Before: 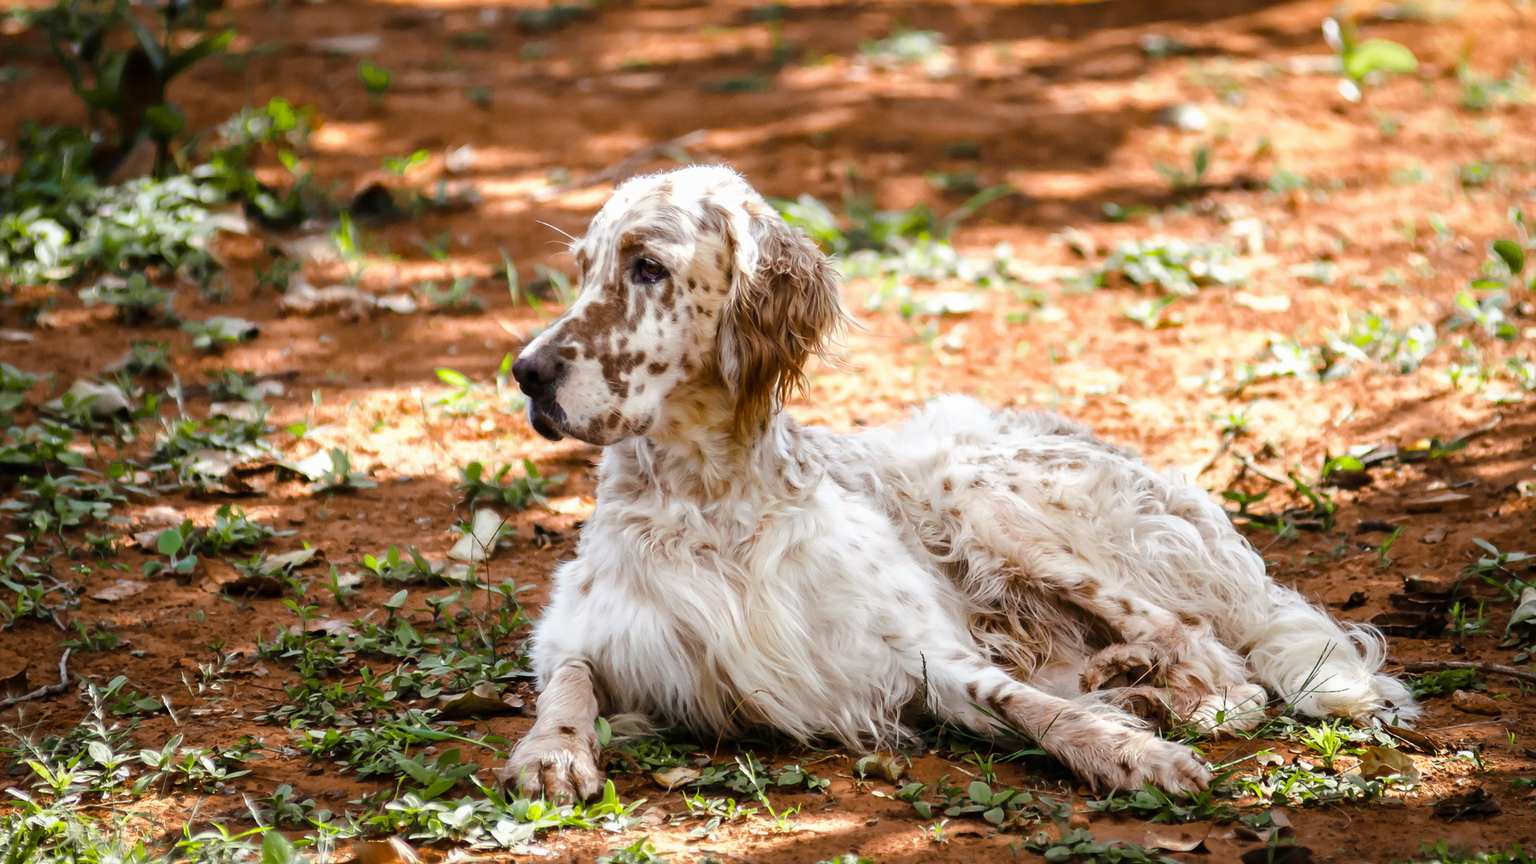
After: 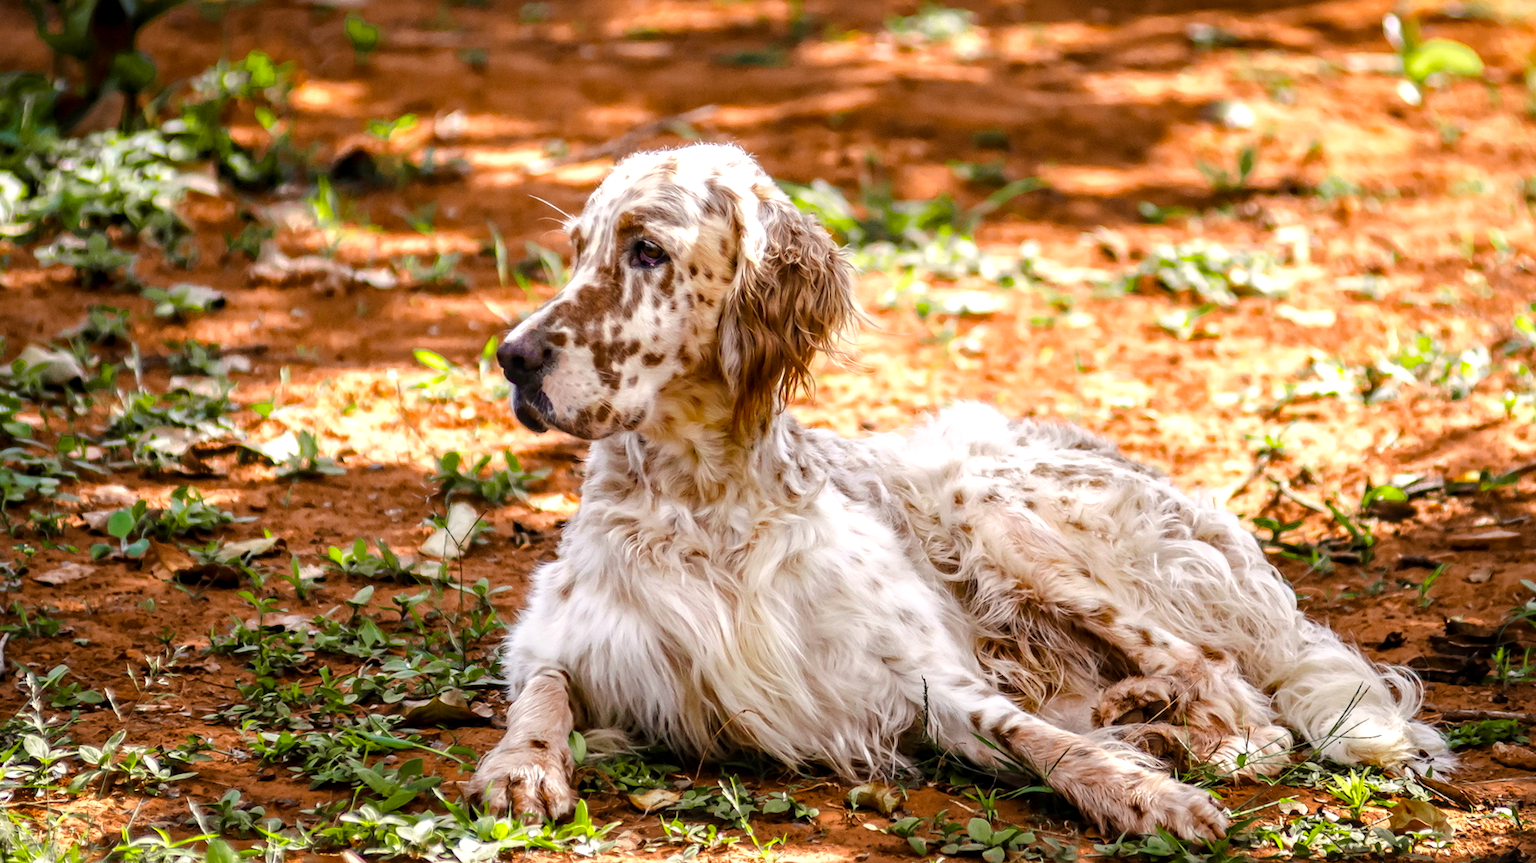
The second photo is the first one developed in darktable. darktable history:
exposure: exposure 0.129 EV, compensate highlight preservation false
local contrast: on, module defaults
crop and rotate: angle -2.45°
haze removal: adaptive false
color correction: highlights a* 3.2, highlights b* 2.24, saturation 1.17
